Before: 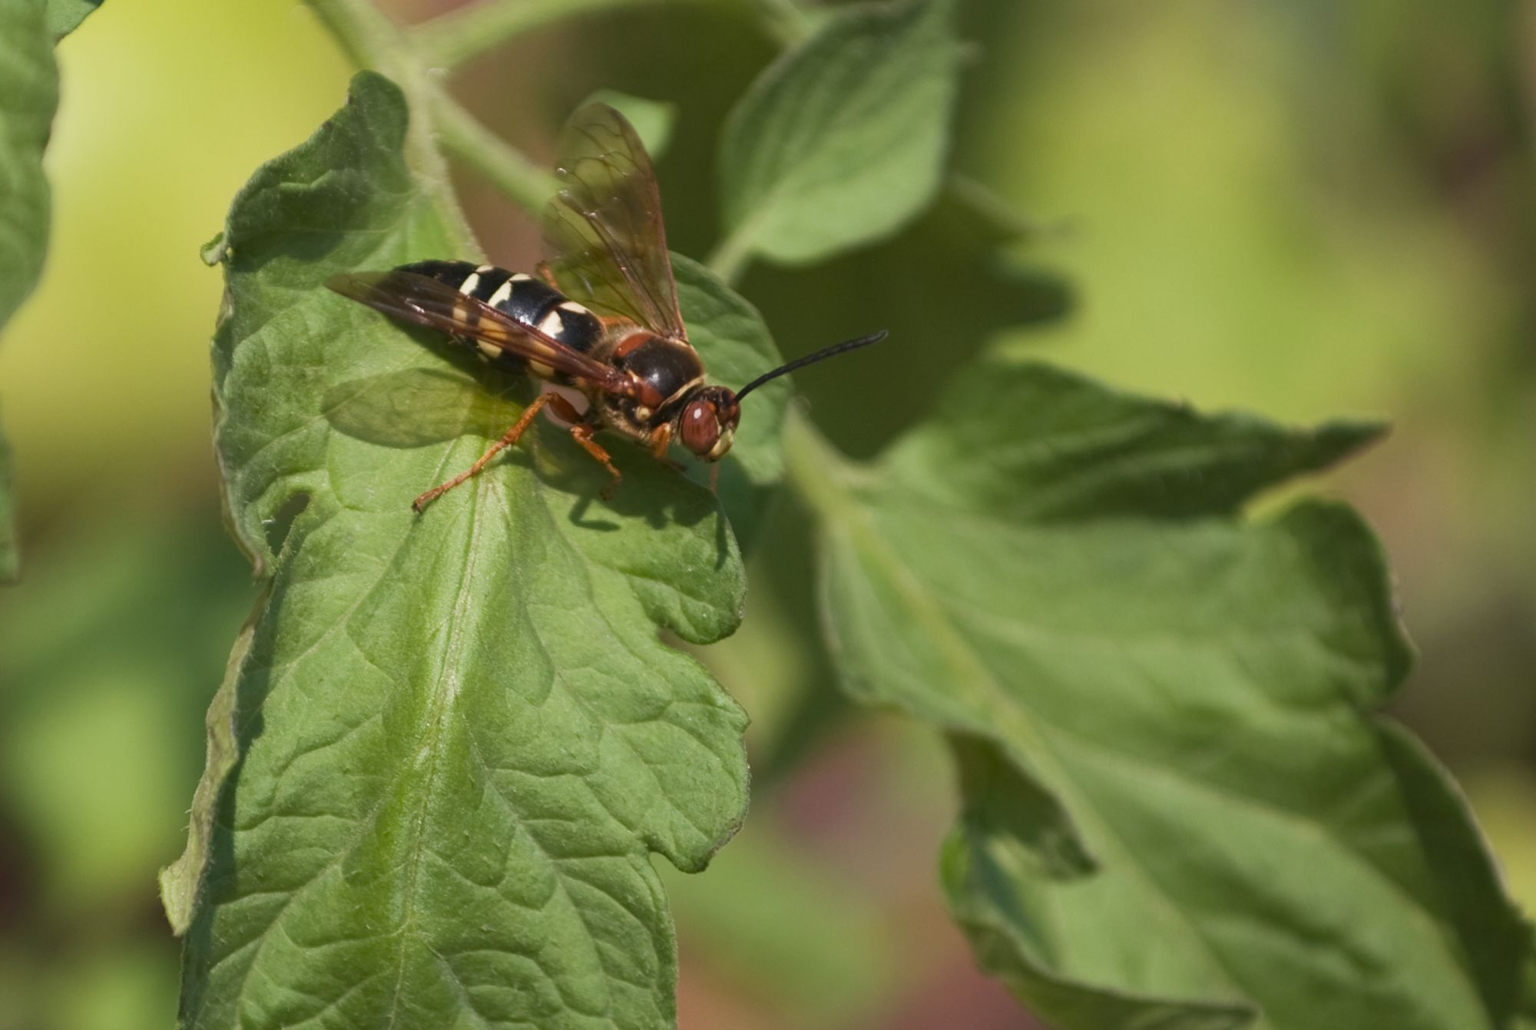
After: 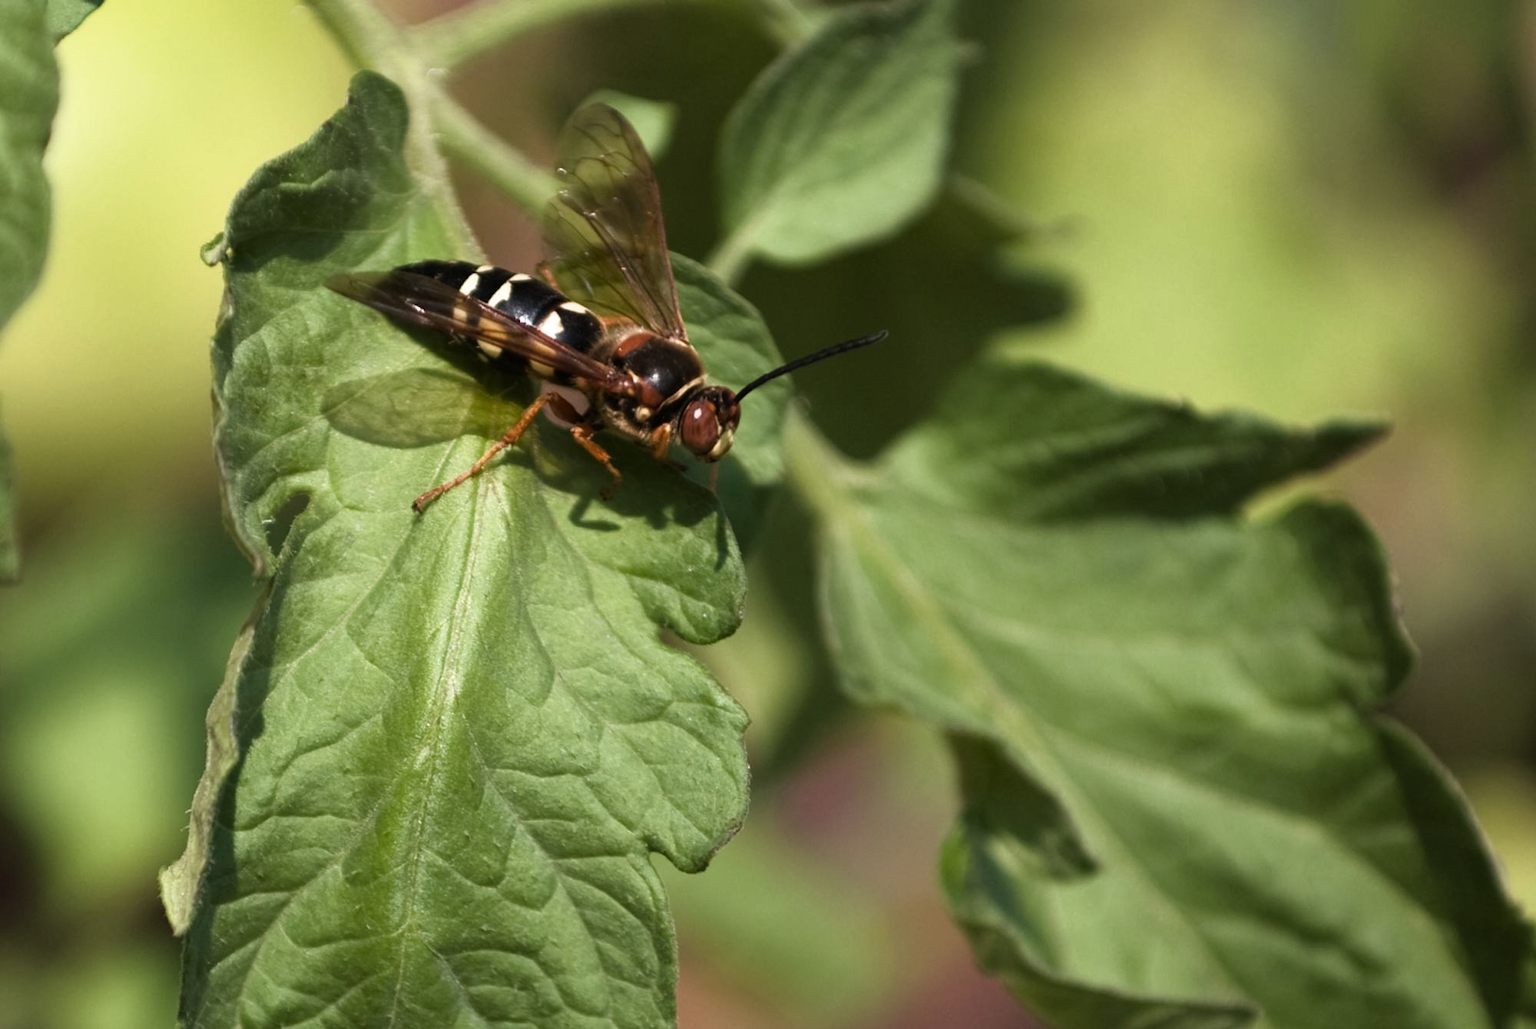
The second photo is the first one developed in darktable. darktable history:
filmic rgb: white relative exposure 2.2 EV, hardness 6.97
